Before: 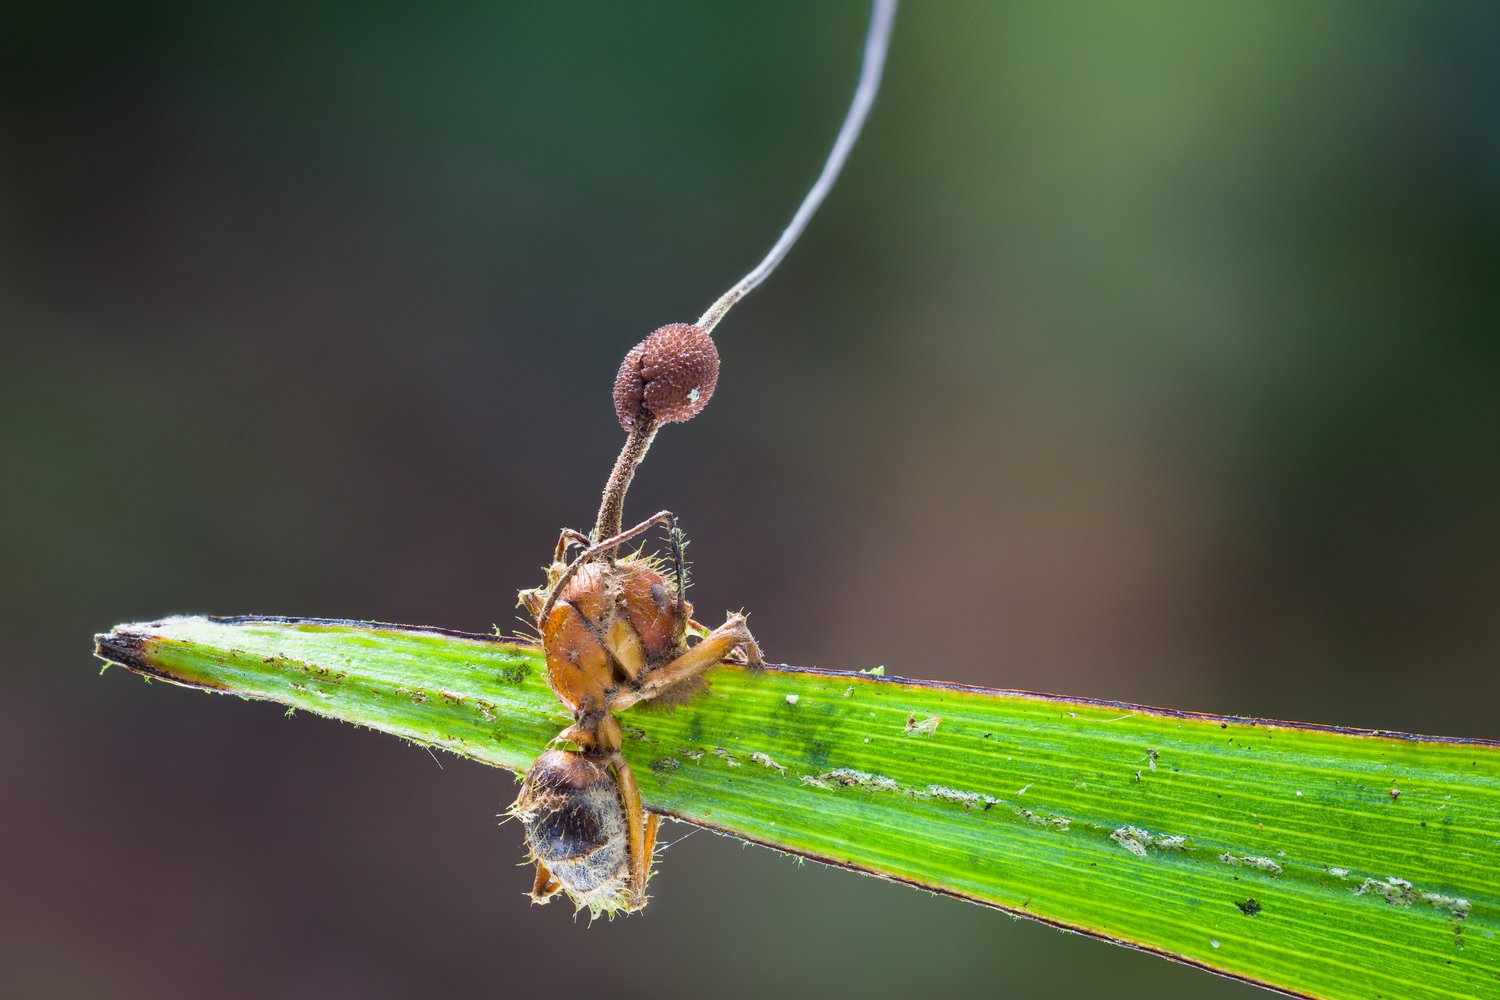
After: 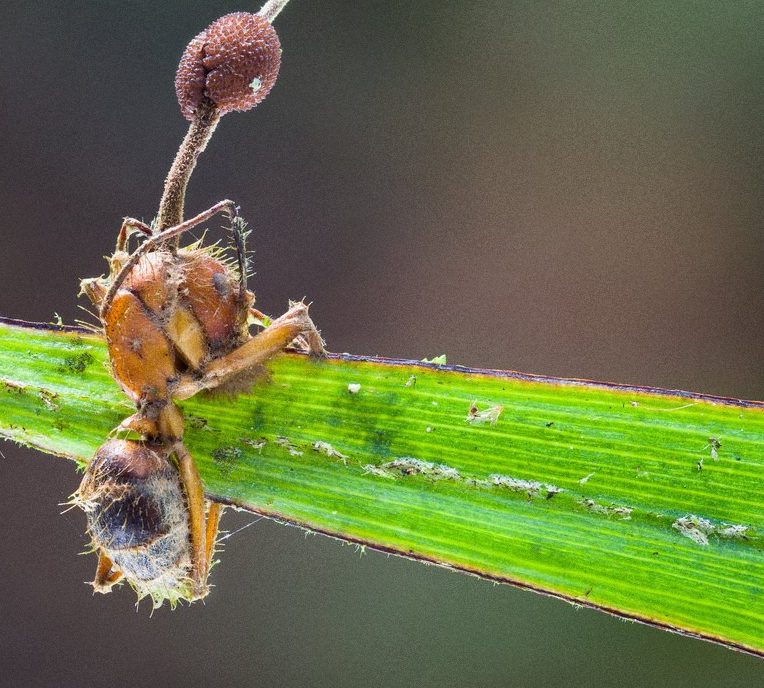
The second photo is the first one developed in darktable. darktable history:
grain: coarseness 0.09 ISO
crop and rotate: left 29.237%, top 31.152%, right 19.807%
